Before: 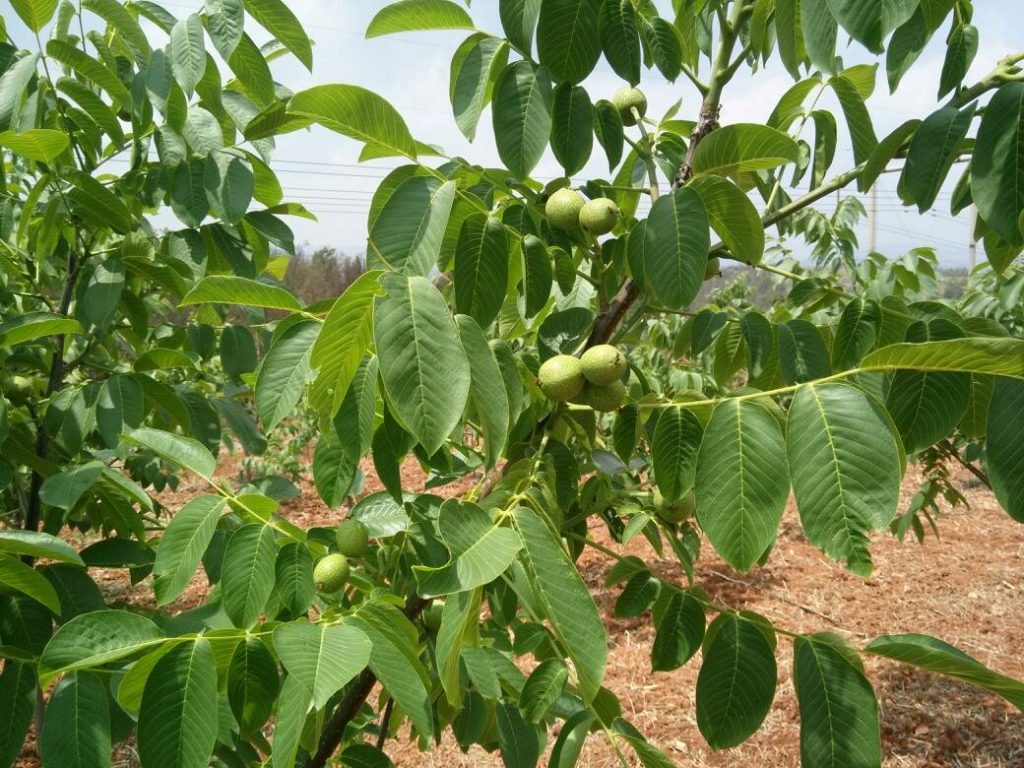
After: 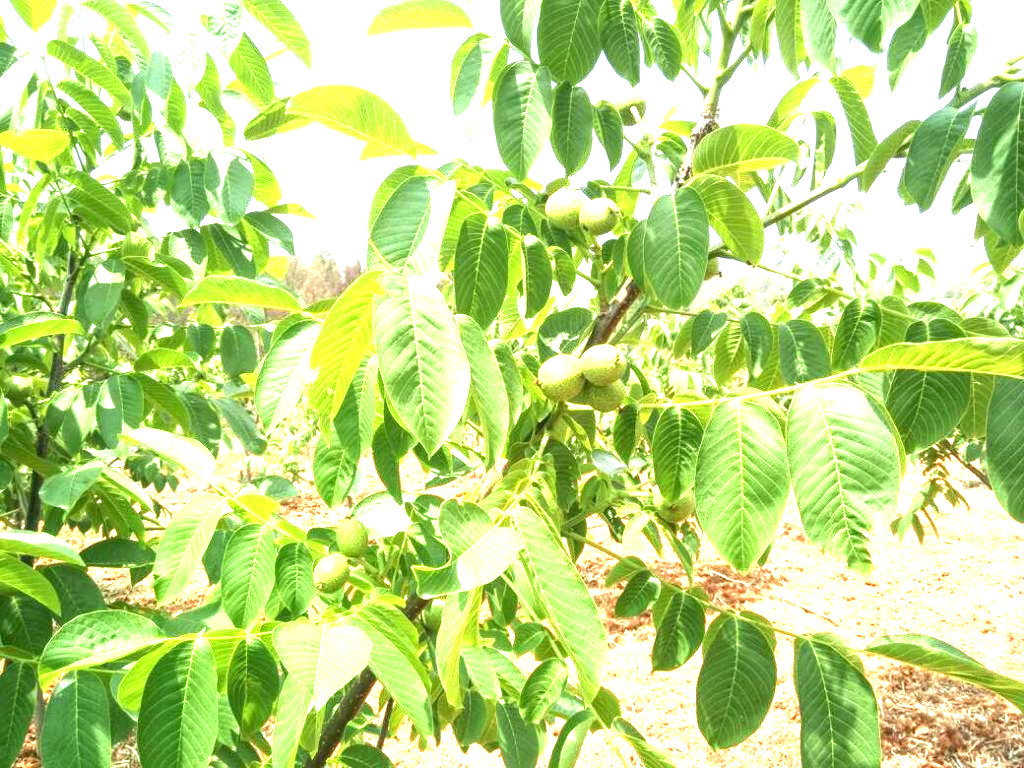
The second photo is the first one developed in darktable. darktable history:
exposure: exposure 2.25 EV, compensate highlight preservation false
local contrast: on, module defaults
